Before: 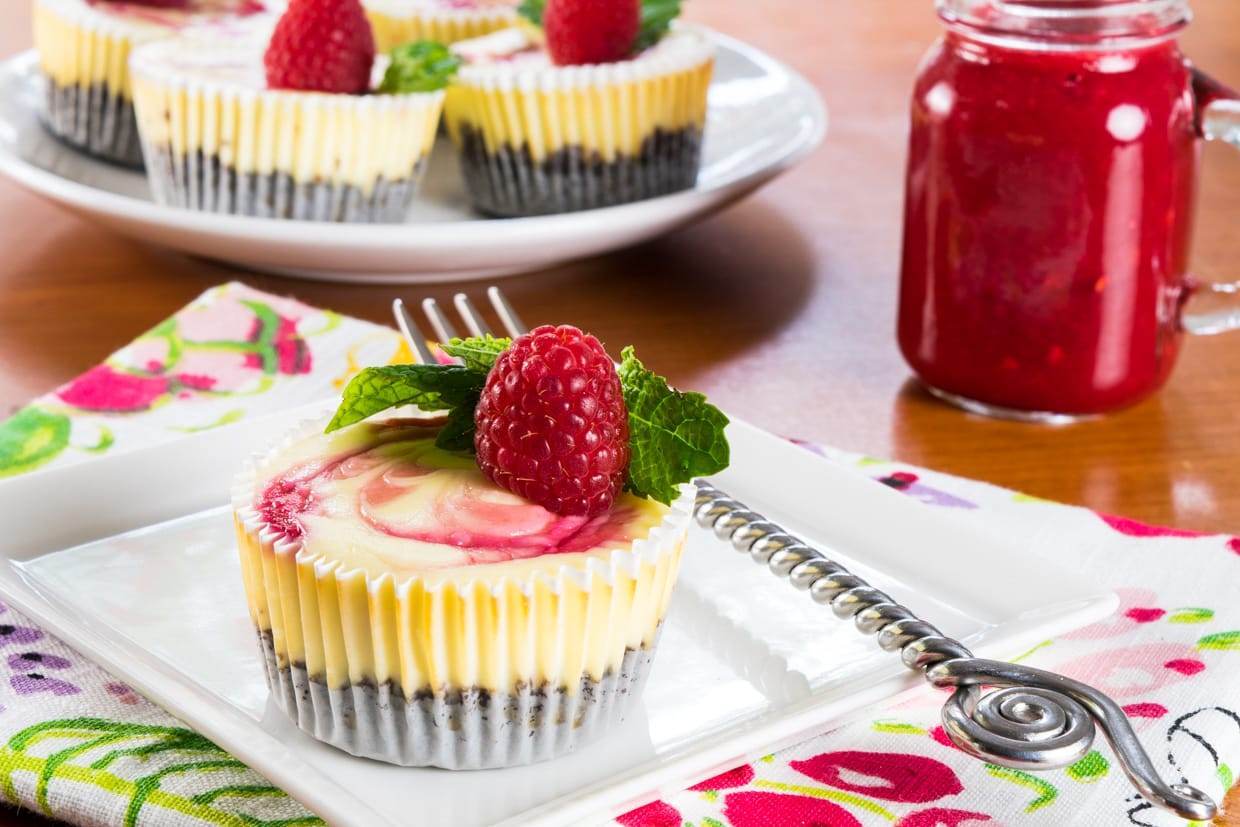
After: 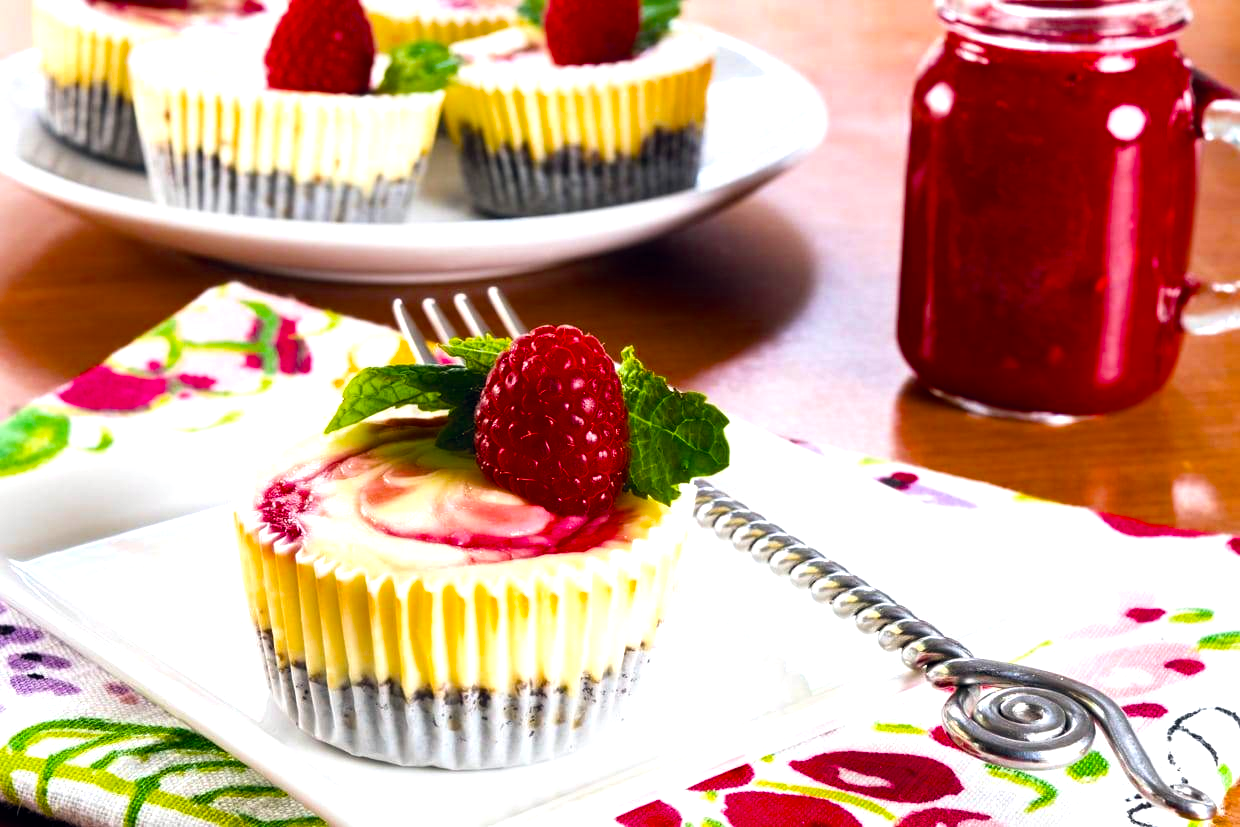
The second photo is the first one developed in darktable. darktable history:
color balance rgb: global offset › chroma 0.062%, global offset › hue 253.18°, perceptual saturation grading › global saturation 24.88%, perceptual brilliance grading › global brilliance 11.851%, global vibrance 6.367%, contrast 13.252%, saturation formula JzAzBz (2021)
